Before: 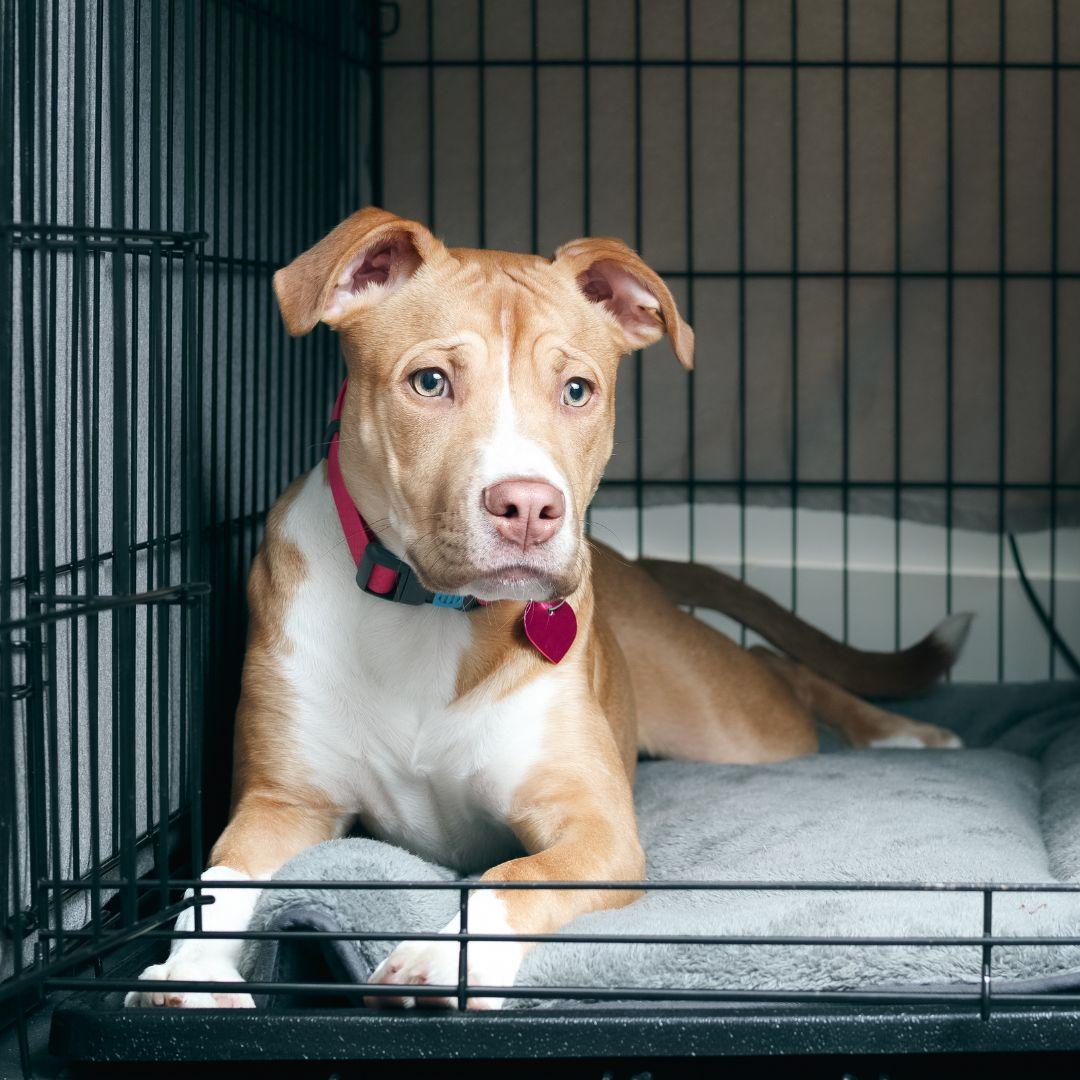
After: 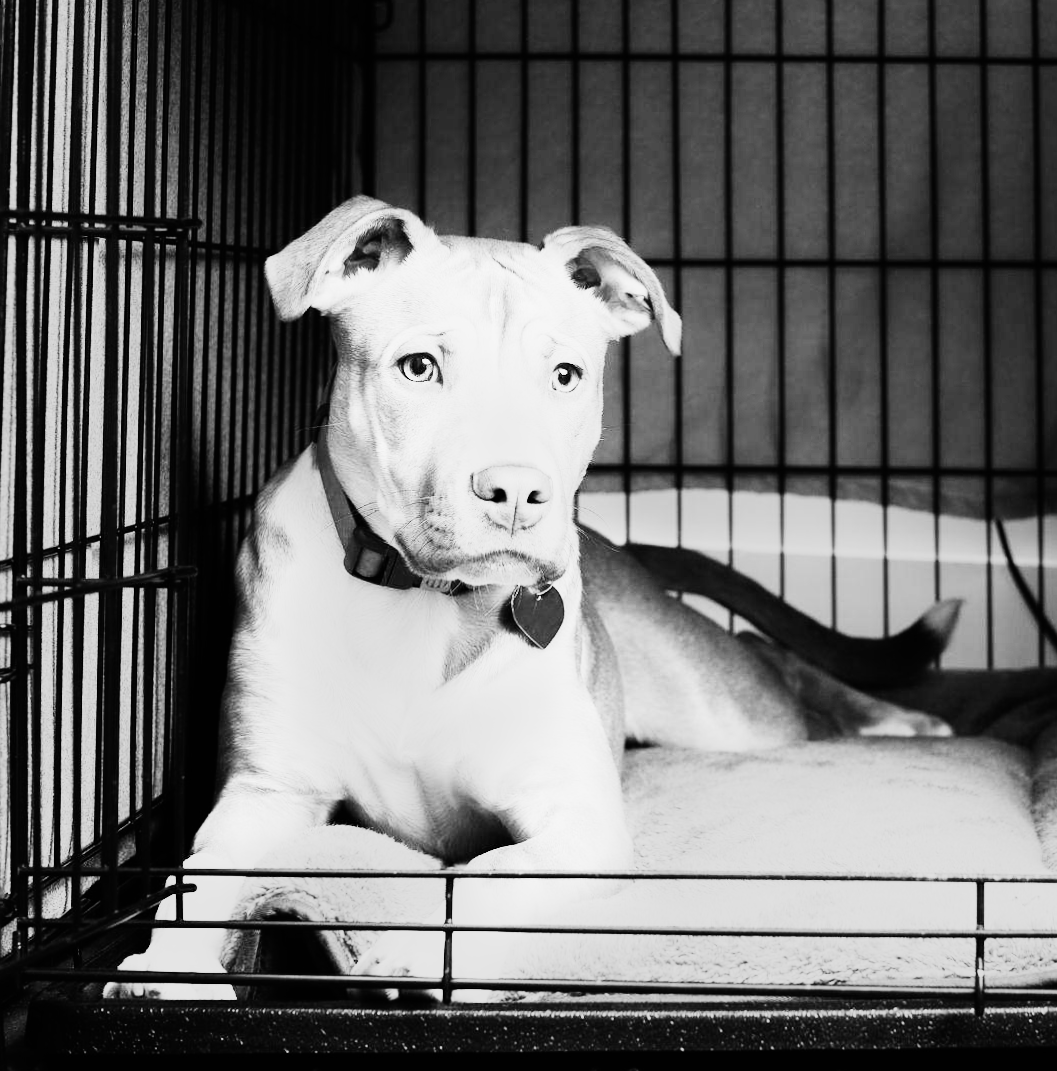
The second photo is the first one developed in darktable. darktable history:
contrast brightness saturation: contrast 0.14
rotate and perspective: rotation 0.226°, lens shift (vertical) -0.042, crop left 0.023, crop right 0.982, crop top 0.006, crop bottom 0.994
rgb curve: curves: ch0 [(0, 0) (0.21, 0.15) (0.24, 0.21) (0.5, 0.75) (0.75, 0.96) (0.89, 0.99) (1, 1)]; ch1 [(0, 0.02) (0.21, 0.13) (0.25, 0.2) (0.5, 0.67) (0.75, 0.9) (0.89, 0.97) (1, 1)]; ch2 [(0, 0.02) (0.21, 0.13) (0.25, 0.2) (0.5, 0.67) (0.75, 0.9) (0.89, 0.97) (1, 1)], compensate middle gray true
monochrome: a 26.22, b 42.67, size 0.8
